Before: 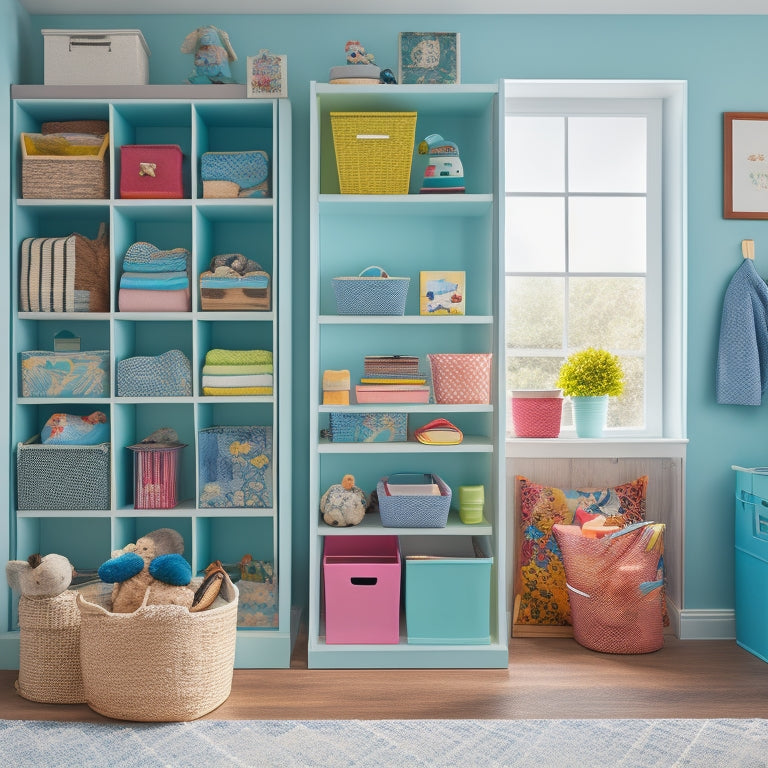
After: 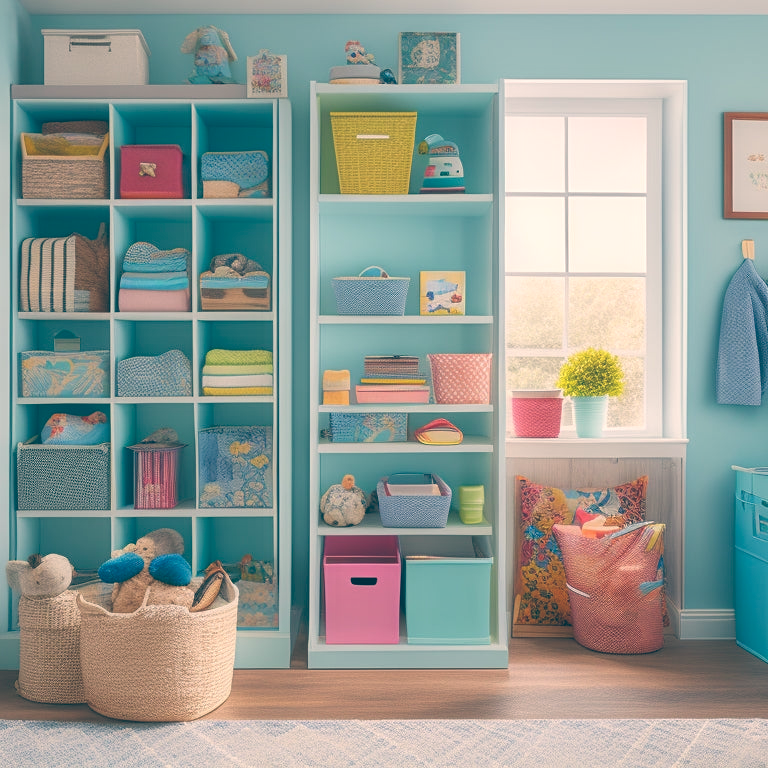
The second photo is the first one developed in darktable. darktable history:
color balance: lift [1.006, 0.985, 1.002, 1.015], gamma [1, 0.953, 1.008, 1.047], gain [1.076, 1.13, 1.004, 0.87]
contrast equalizer: y [[0.5, 0.496, 0.435, 0.435, 0.496, 0.5], [0.5 ×6], [0.5 ×6], [0 ×6], [0 ×6]]
